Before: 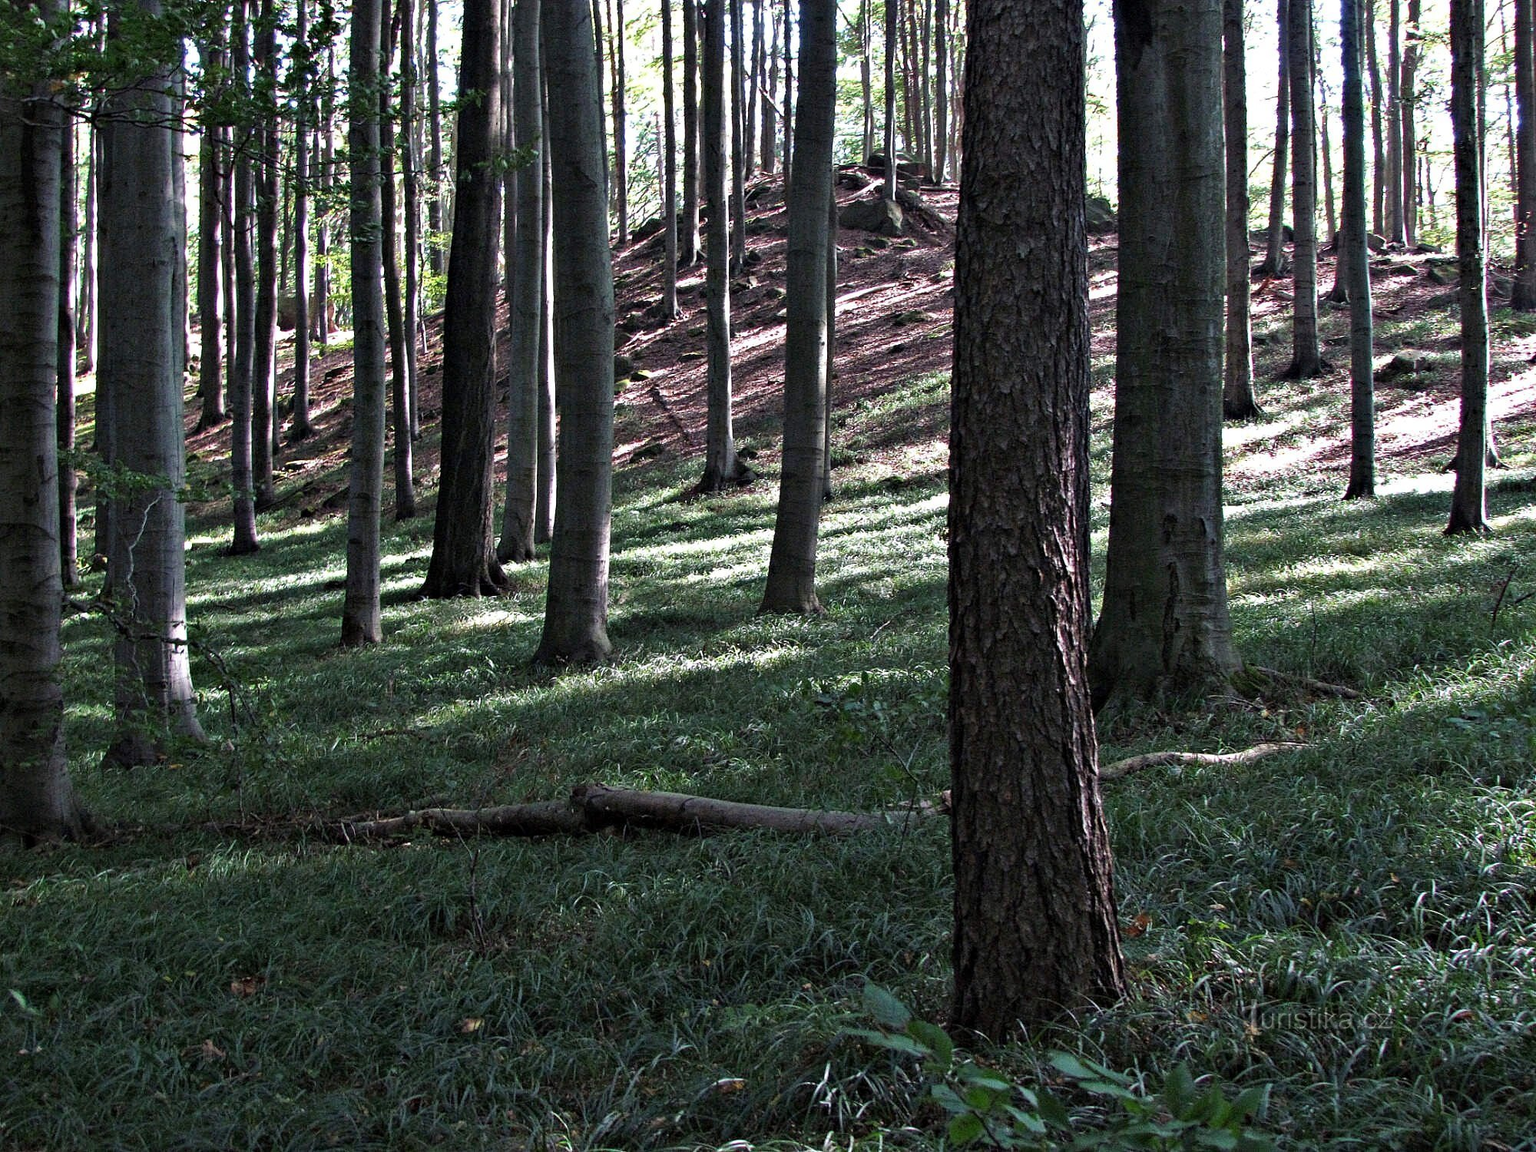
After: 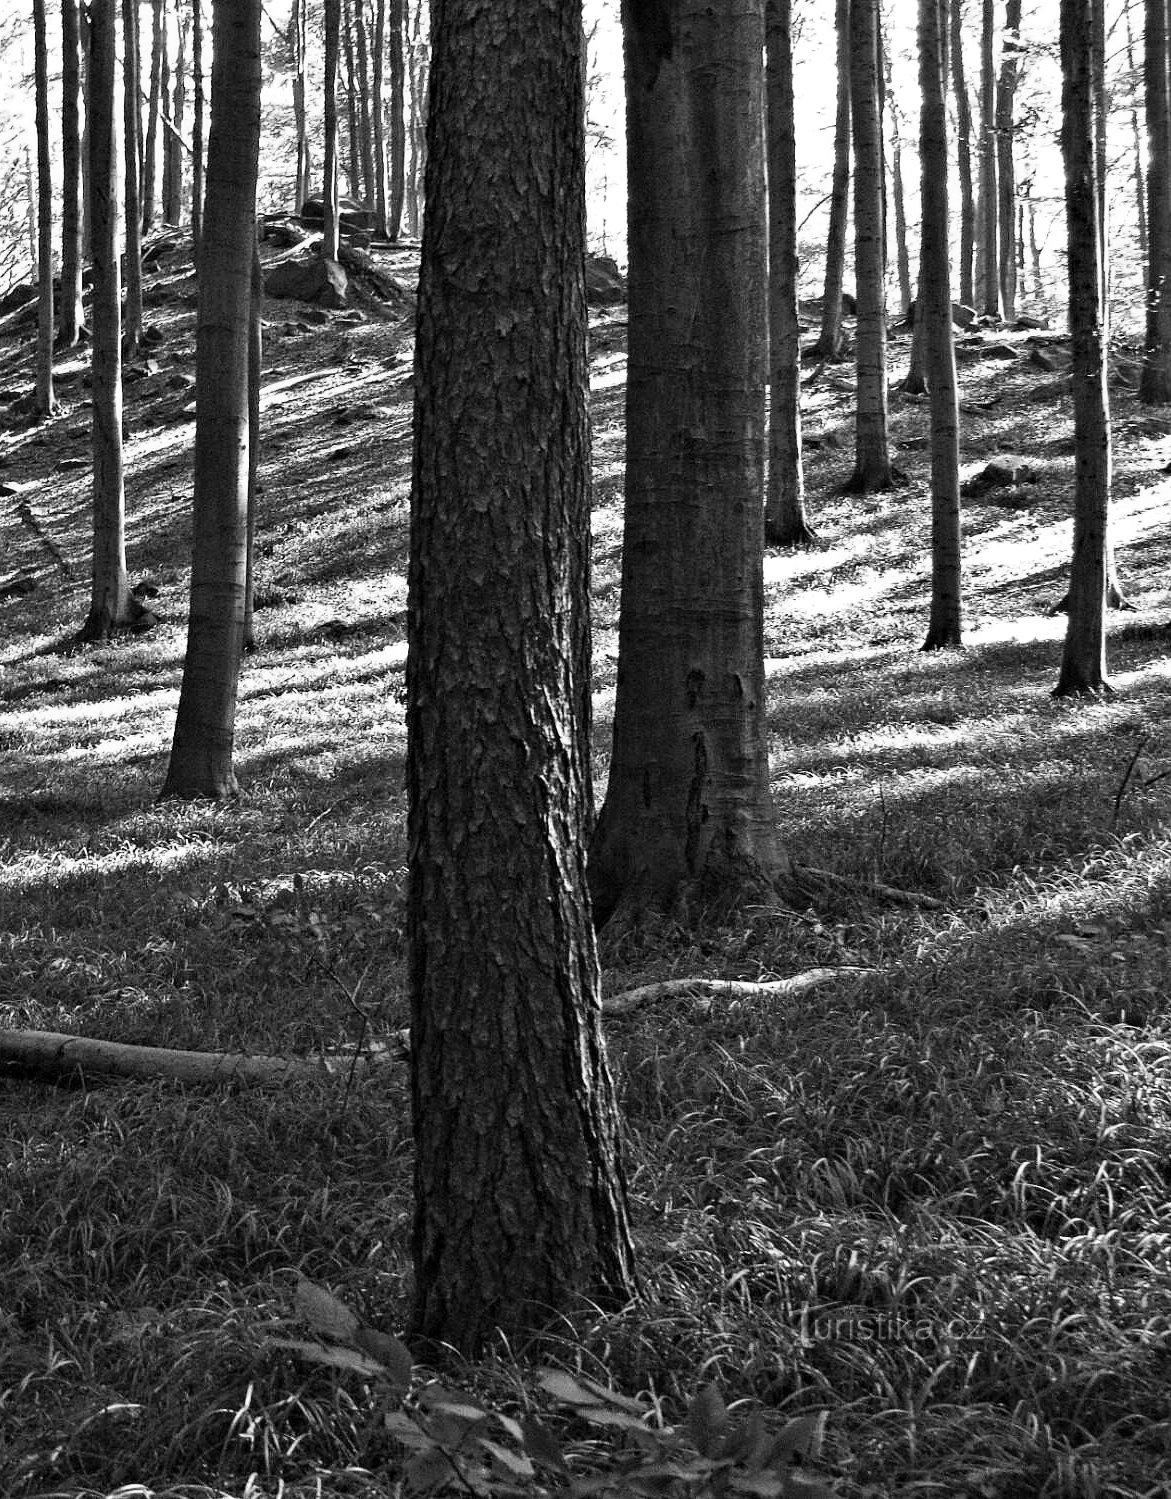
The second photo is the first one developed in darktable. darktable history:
crop: left 41.402%
color calibration: output gray [0.21, 0.42, 0.37, 0], gray › normalize channels true, illuminant same as pipeline (D50), adaptation XYZ, x 0.346, y 0.359, gamut compression 0
haze removal: compatibility mode true, adaptive false
contrast brightness saturation: contrast 0.2, brightness 0.15, saturation 0.14
